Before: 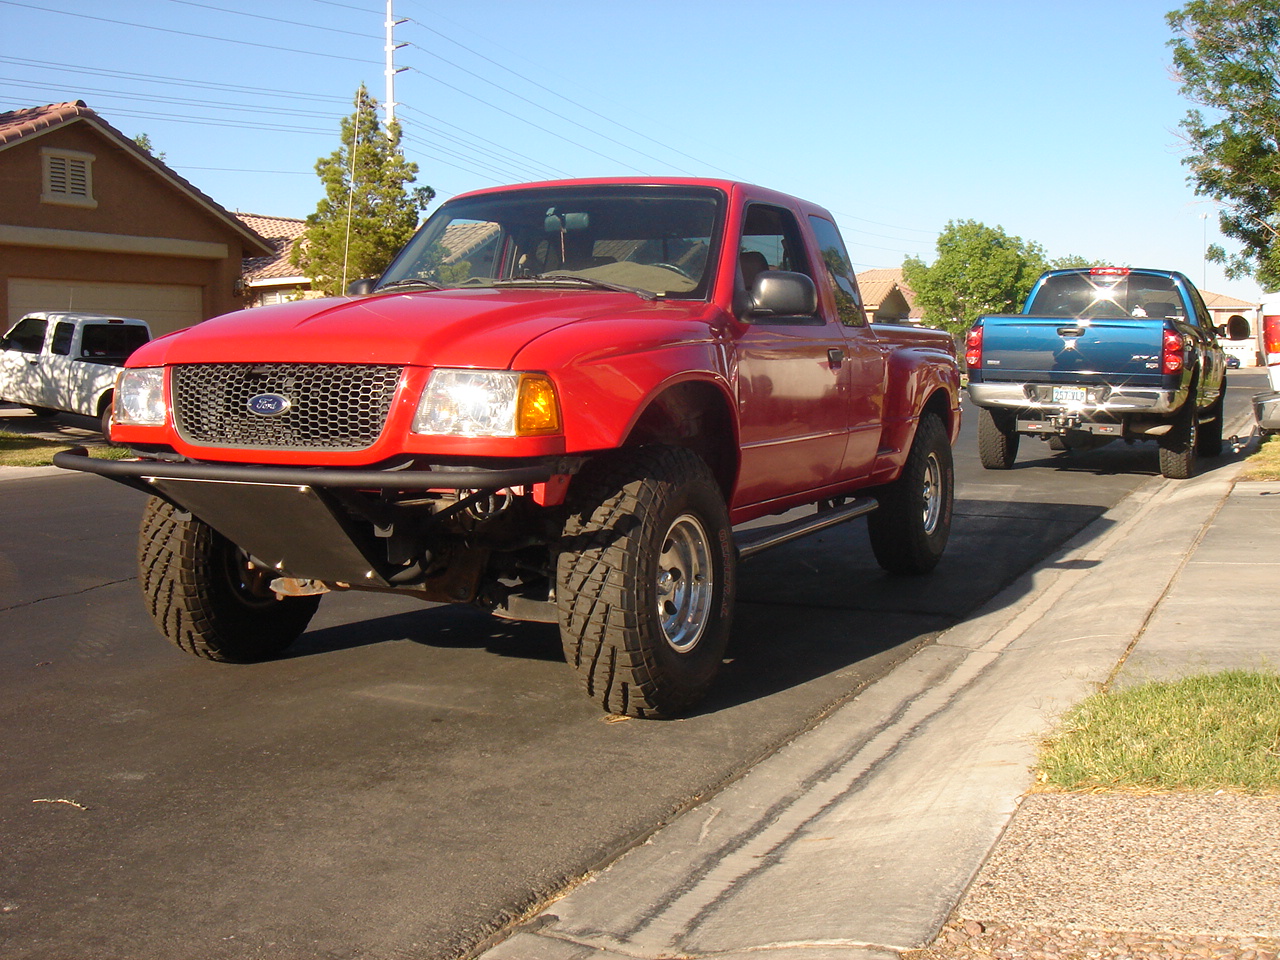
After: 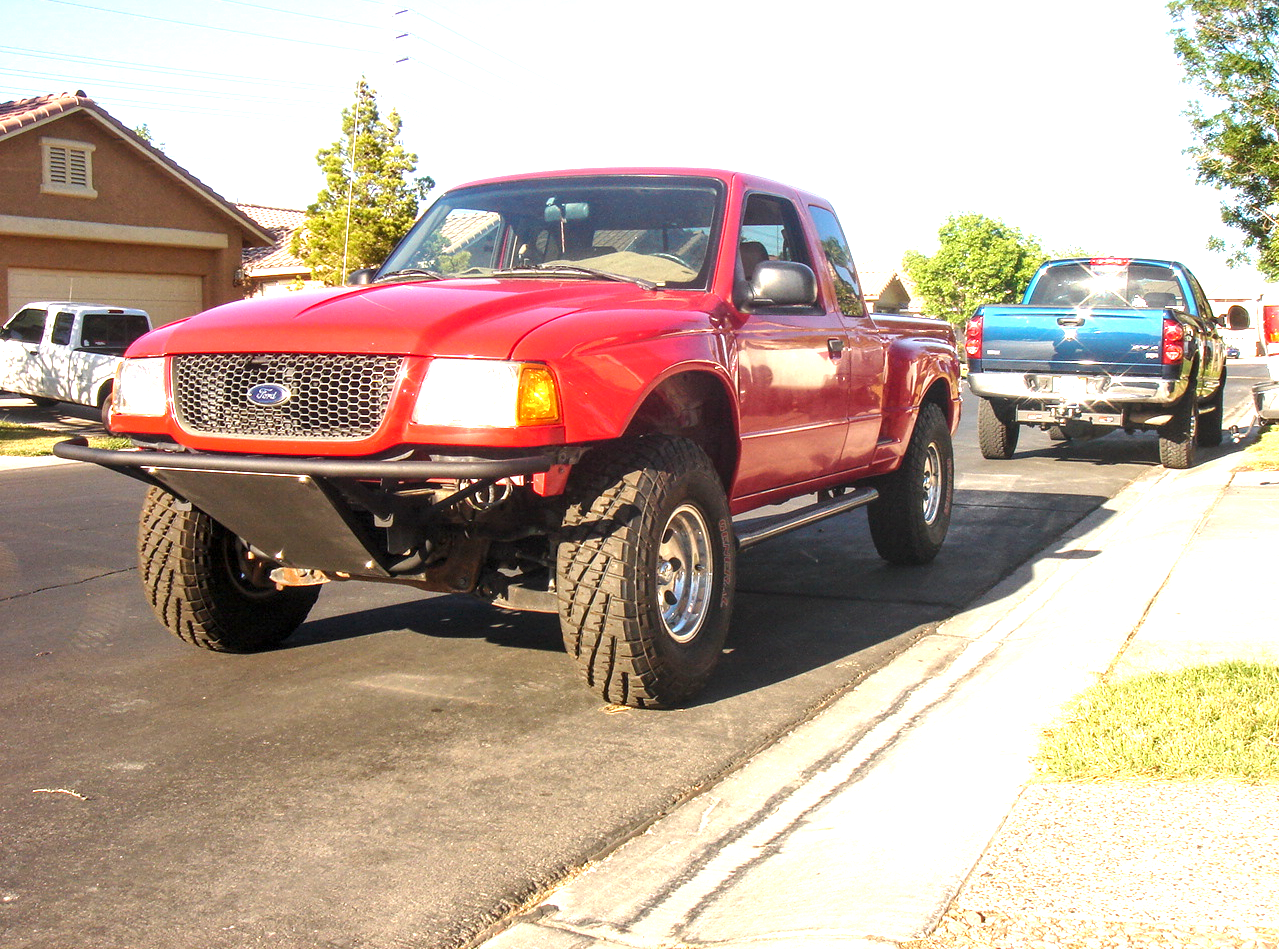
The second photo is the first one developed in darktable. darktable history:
local contrast: highlights 40%, shadows 60%, detail 136%, midtone range 0.514
crop: top 1.049%, right 0.001%
exposure: black level correction 0, exposure 1.35 EV, compensate exposure bias true, compensate highlight preservation false
